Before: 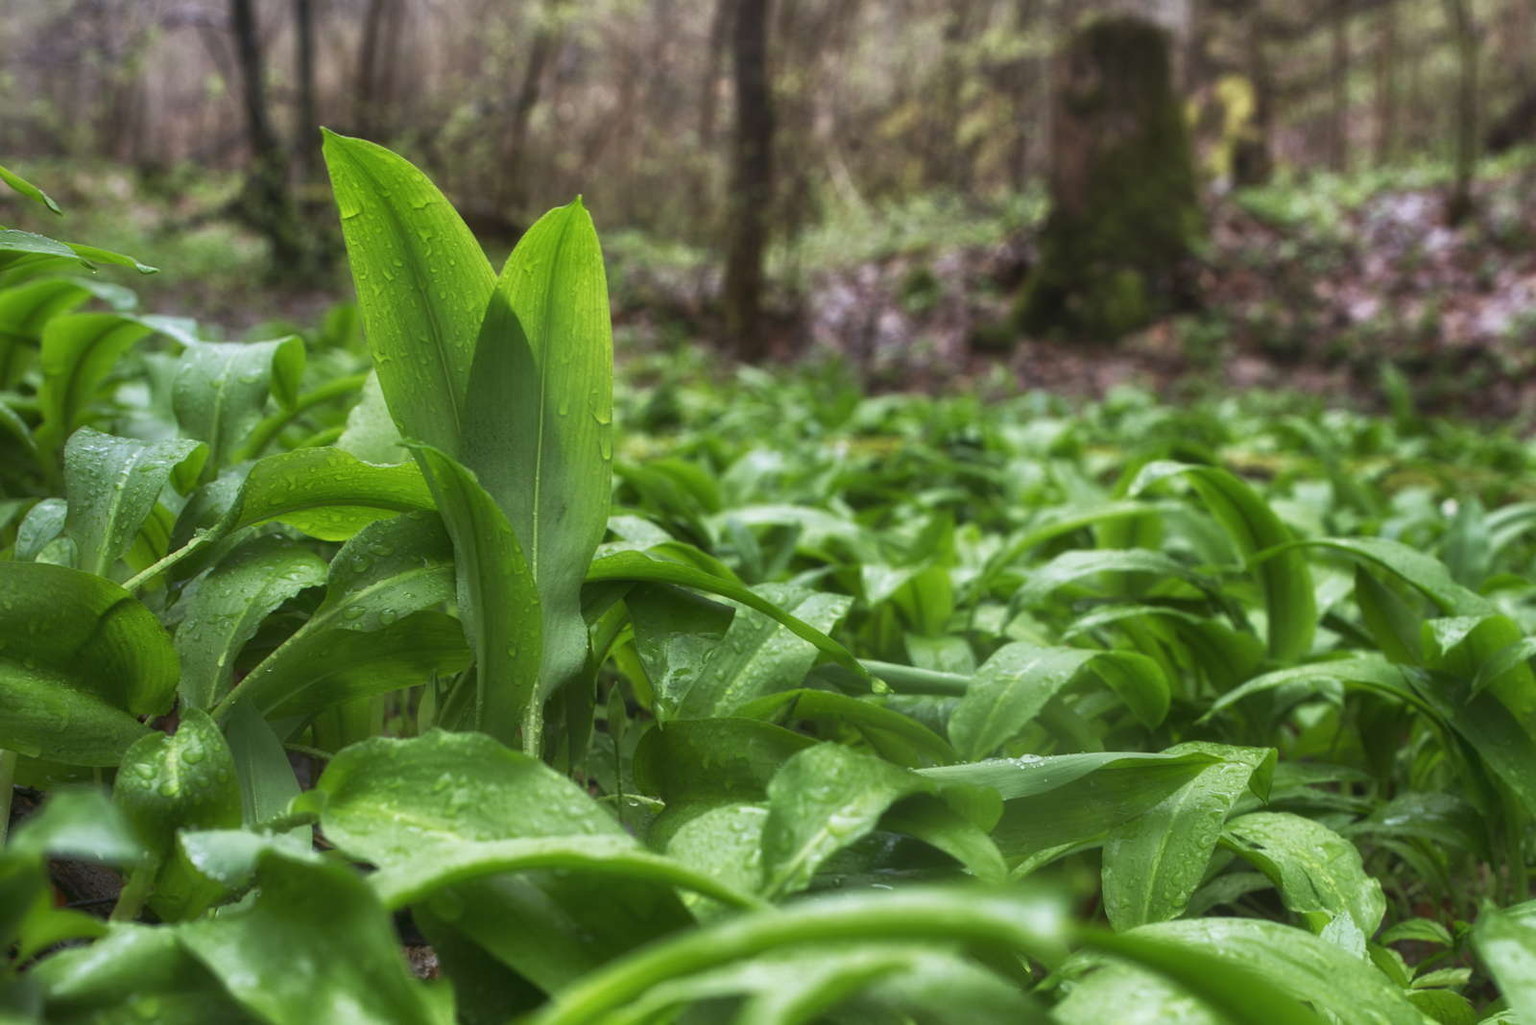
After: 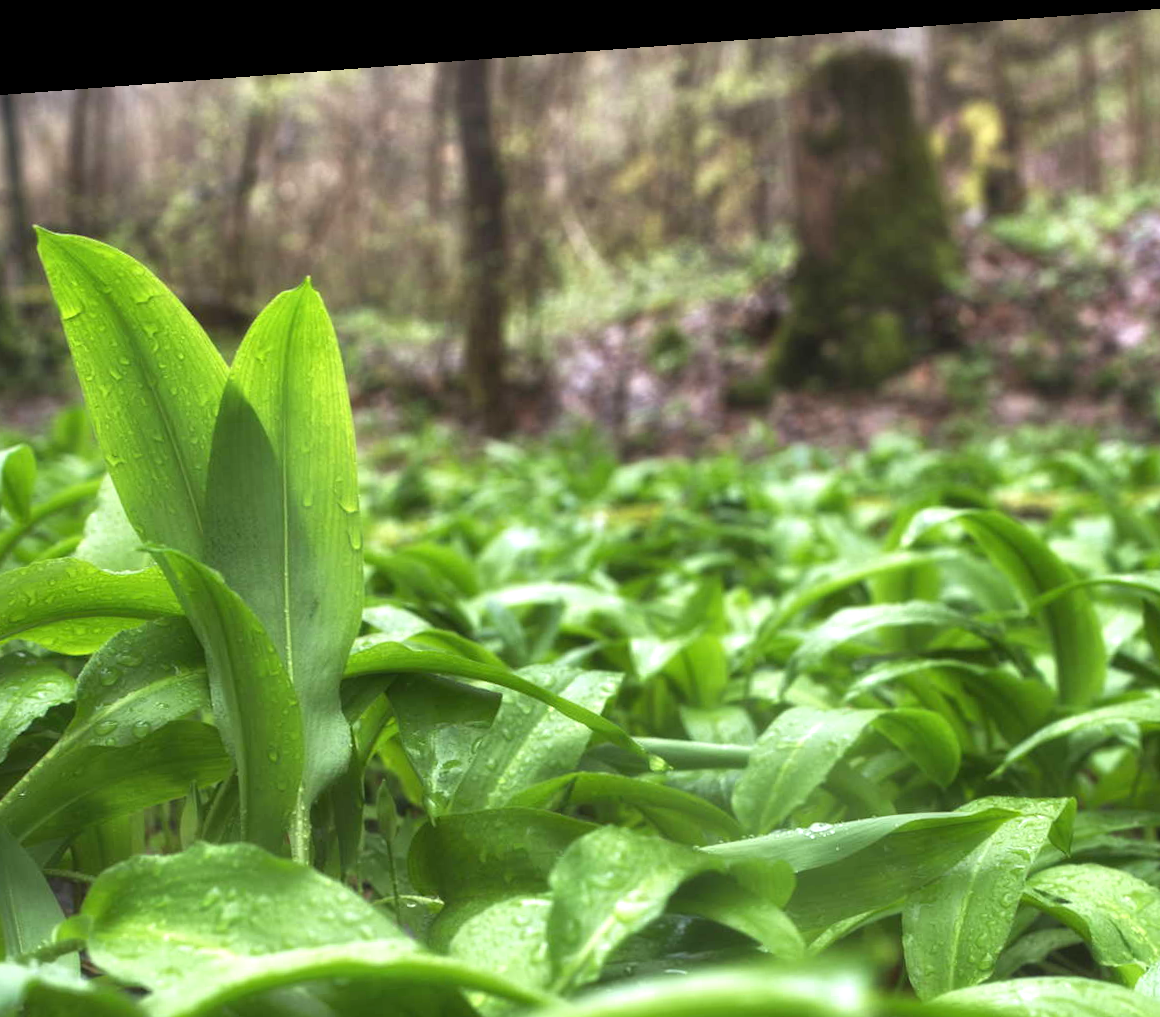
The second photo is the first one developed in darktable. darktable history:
exposure: black level correction 0, exposure 0.7 EV, compensate highlight preservation false
levels: levels [0.016, 0.5, 0.996]
rotate and perspective: rotation -4.25°, automatic cropping off
crop: left 18.479%, right 12.2%, bottom 13.971%
